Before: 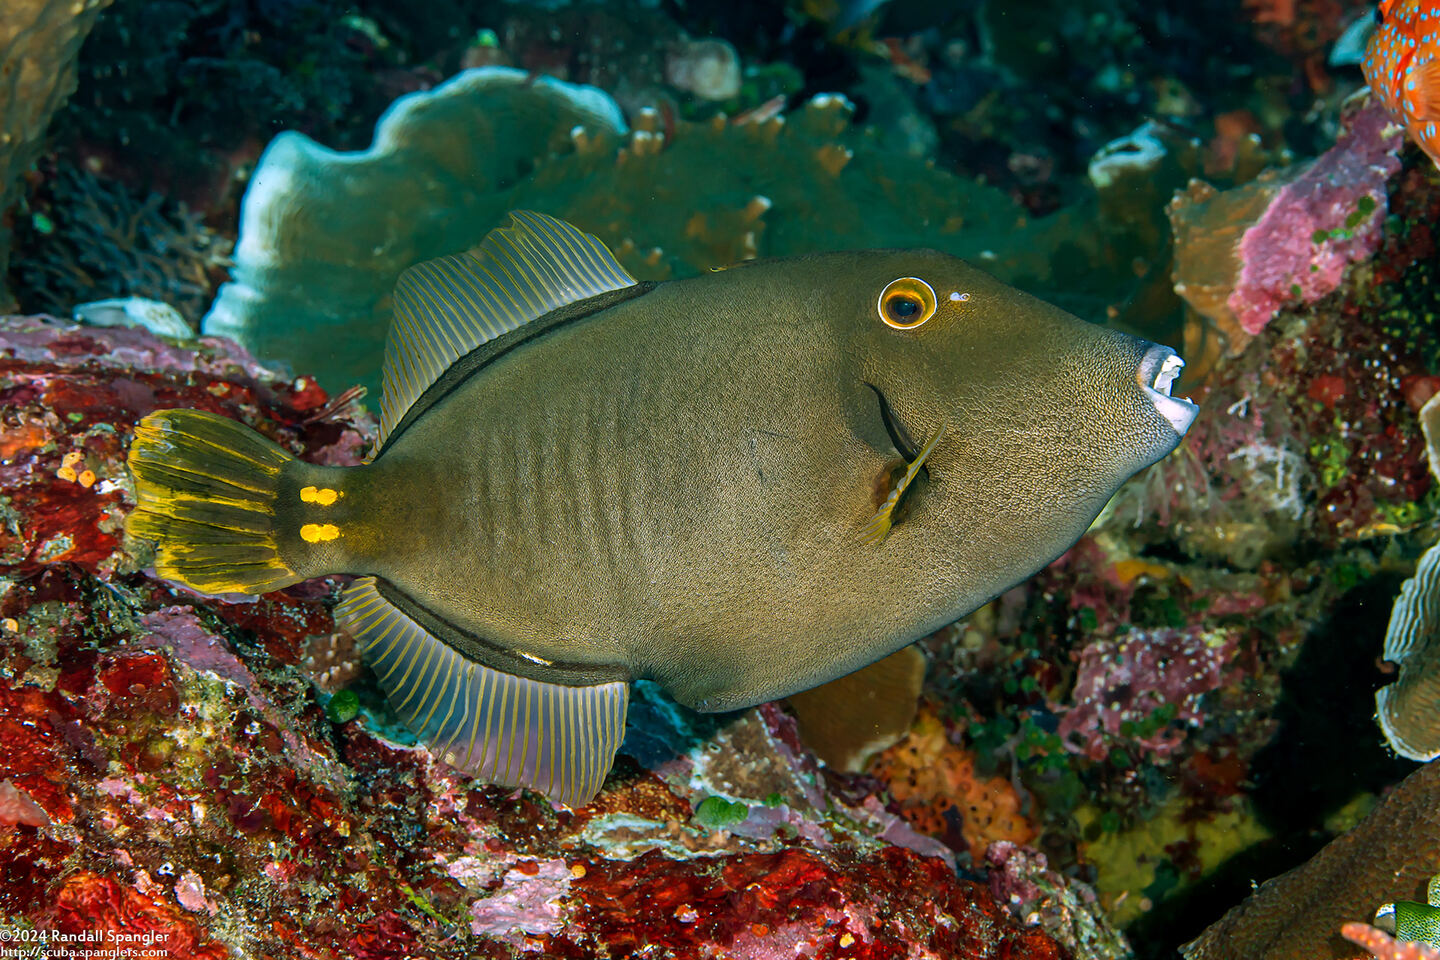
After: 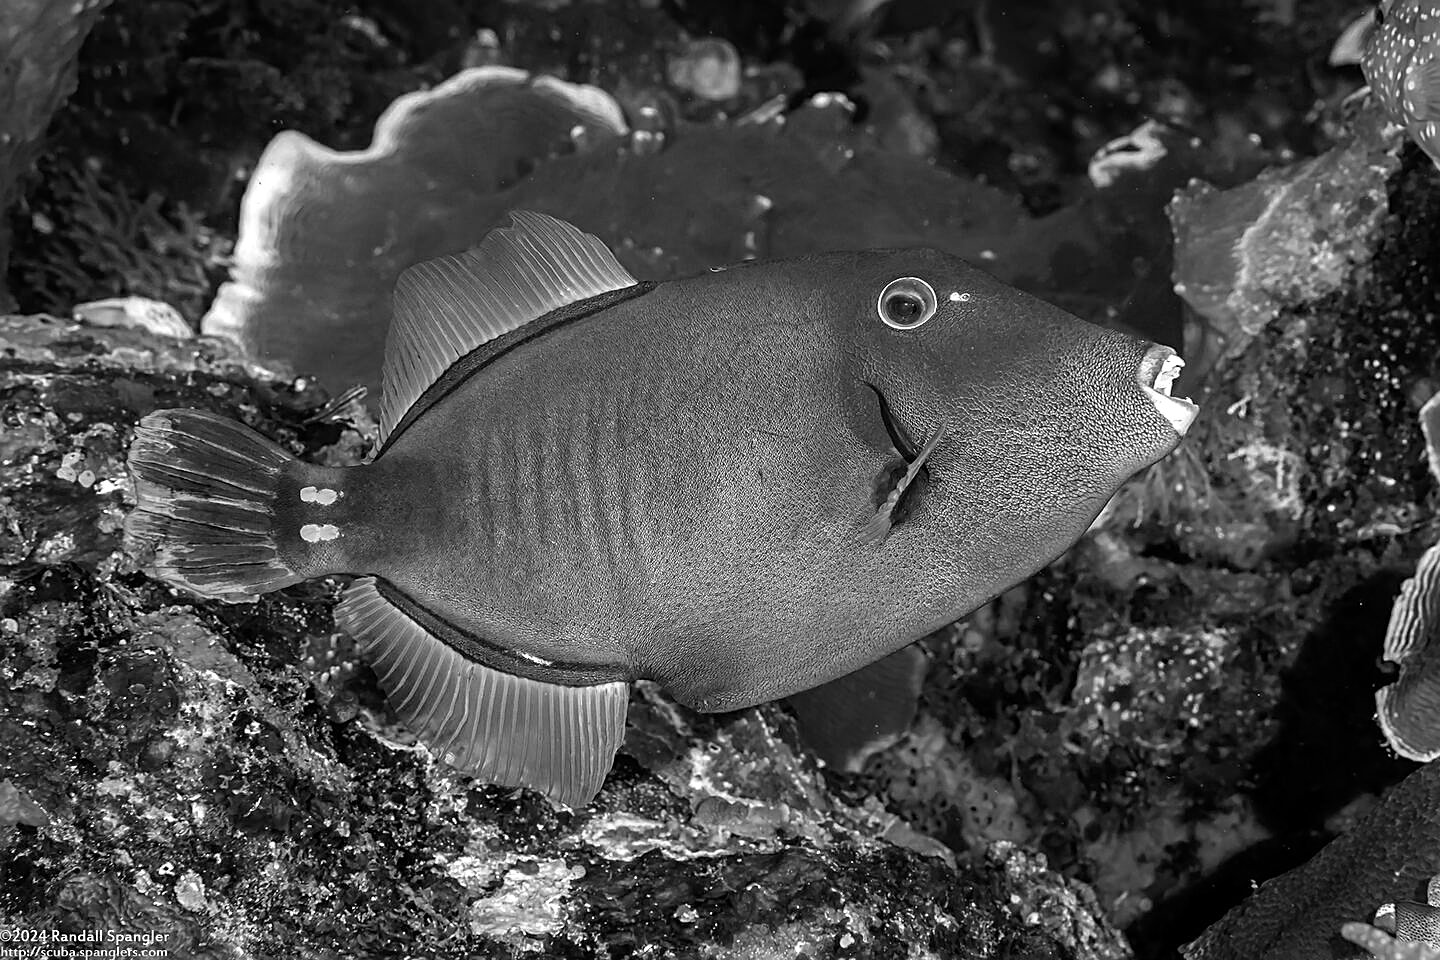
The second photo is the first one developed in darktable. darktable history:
sharpen: on, module defaults
vignetting: fall-off radius 99.1%, brightness -0.412, saturation -0.296, width/height ratio 1.336, unbound false
tone equalizer: -8 EV -0.416 EV, -7 EV -0.414 EV, -6 EV -0.364 EV, -5 EV -0.185 EV, -3 EV 0.189 EV, -2 EV 0.357 EV, -1 EV 0.375 EV, +0 EV 0.421 EV
color calibration: output gray [0.18, 0.41, 0.41, 0], illuminant as shot in camera, x 0.358, y 0.373, temperature 4628.91 K
